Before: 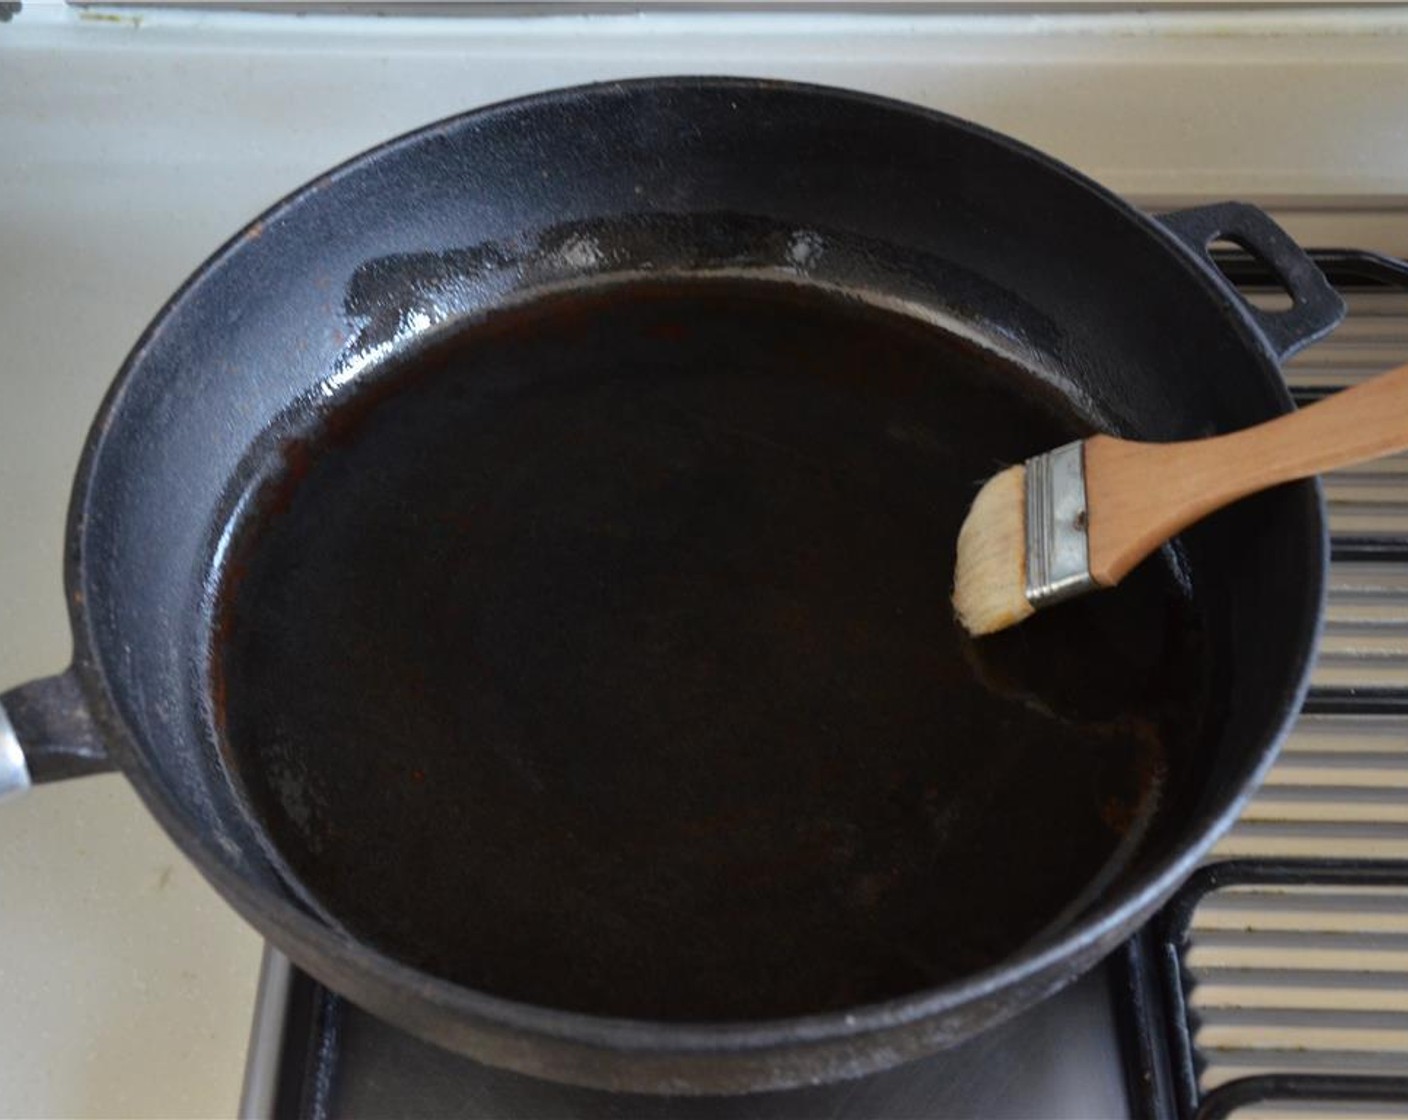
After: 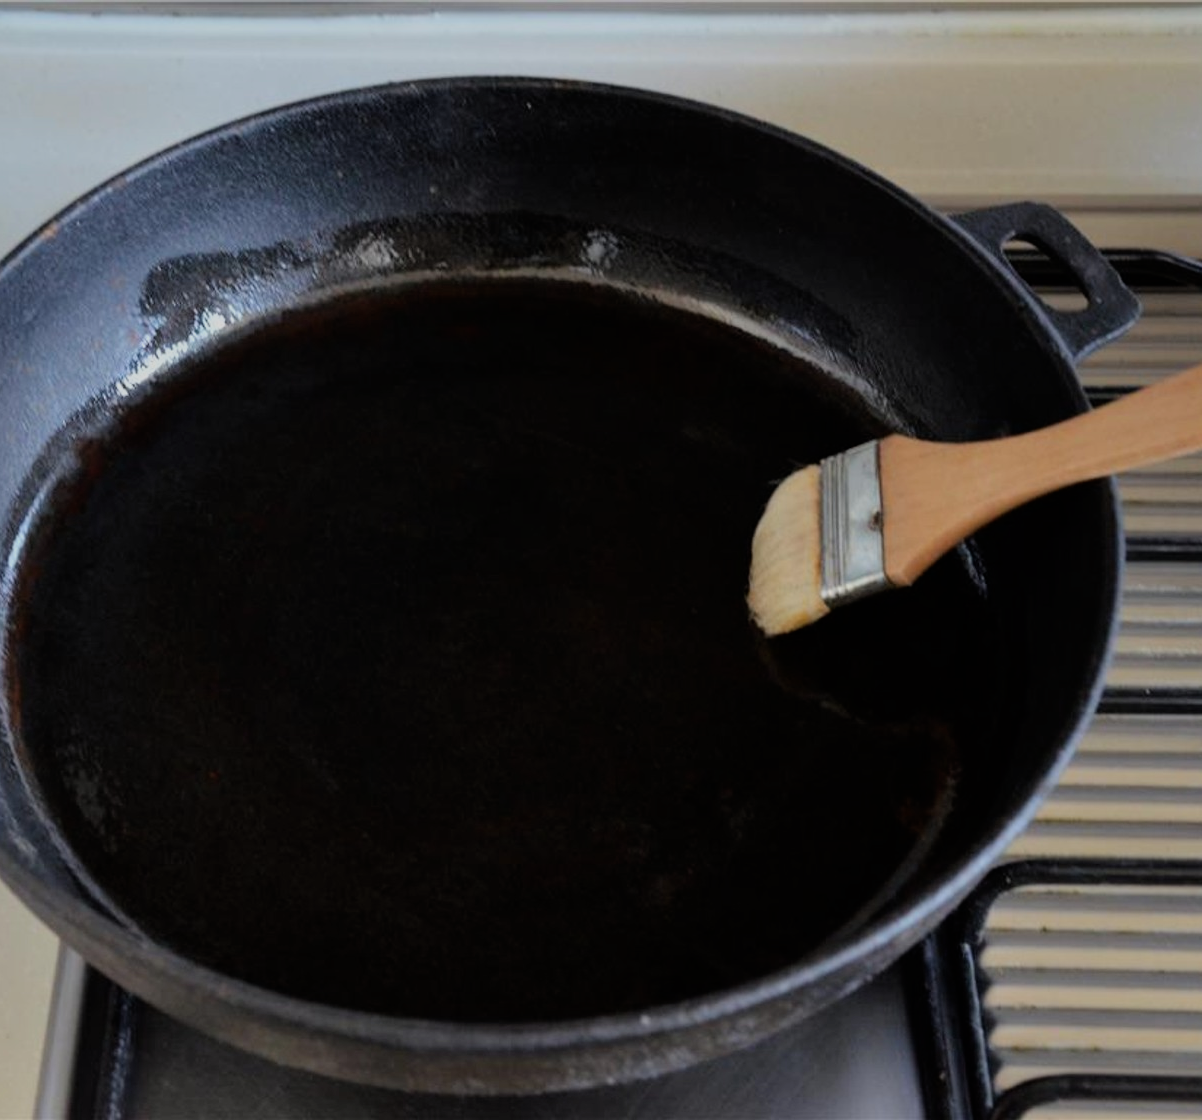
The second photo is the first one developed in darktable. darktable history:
filmic rgb: black relative exposure -7.65 EV, white relative exposure 4.56 EV, hardness 3.61, color science v6 (2022)
exposure: compensate exposure bias true, compensate highlight preservation false
crop and rotate: left 14.593%
